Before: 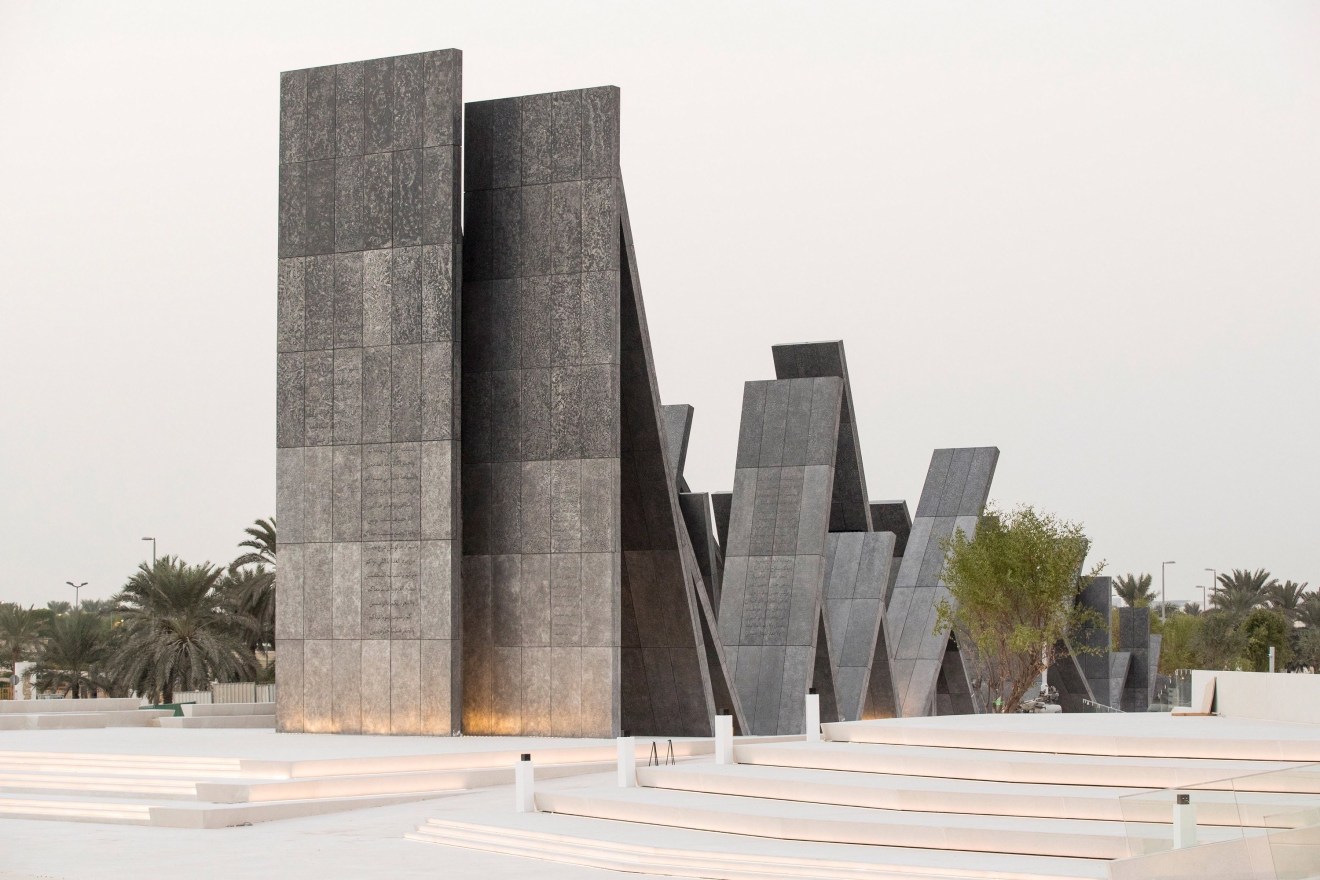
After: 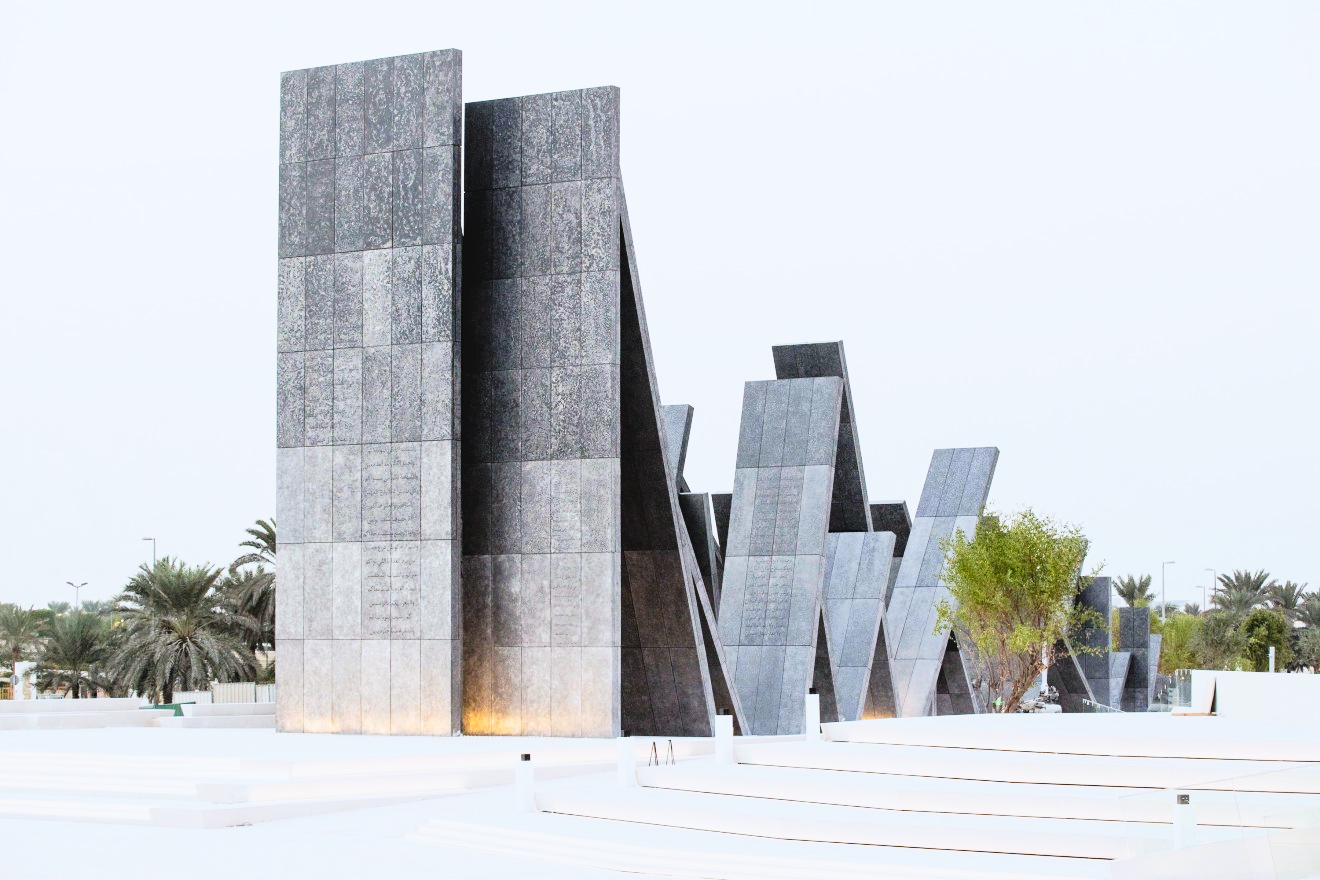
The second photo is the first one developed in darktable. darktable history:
filmic rgb: black relative exposure -7.65 EV, white relative exposure 4.56 EV, hardness 3.61, color science v6 (2022)
tone curve: curves: ch0 [(0, 0) (0.003, 0.047) (0.011, 0.047) (0.025, 0.049) (0.044, 0.051) (0.069, 0.055) (0.1, 0.066) (0.136, 0.089) (0.177, 0.12) (0.224, 0.155) (0.277, 0.205) (0.335, 0.281) (0.399, 0.37) (0.468, 0.47) (0.543, 0.574) (0.623, 0.687) (0.709, 0.801) (0.801, 0.89) (0.898, 0.963) (1, 1)], preserve colors none
white balance: red 0.924, blue 1.095
exposure: exposure 0.95 EV, compensate highlight preservation false
